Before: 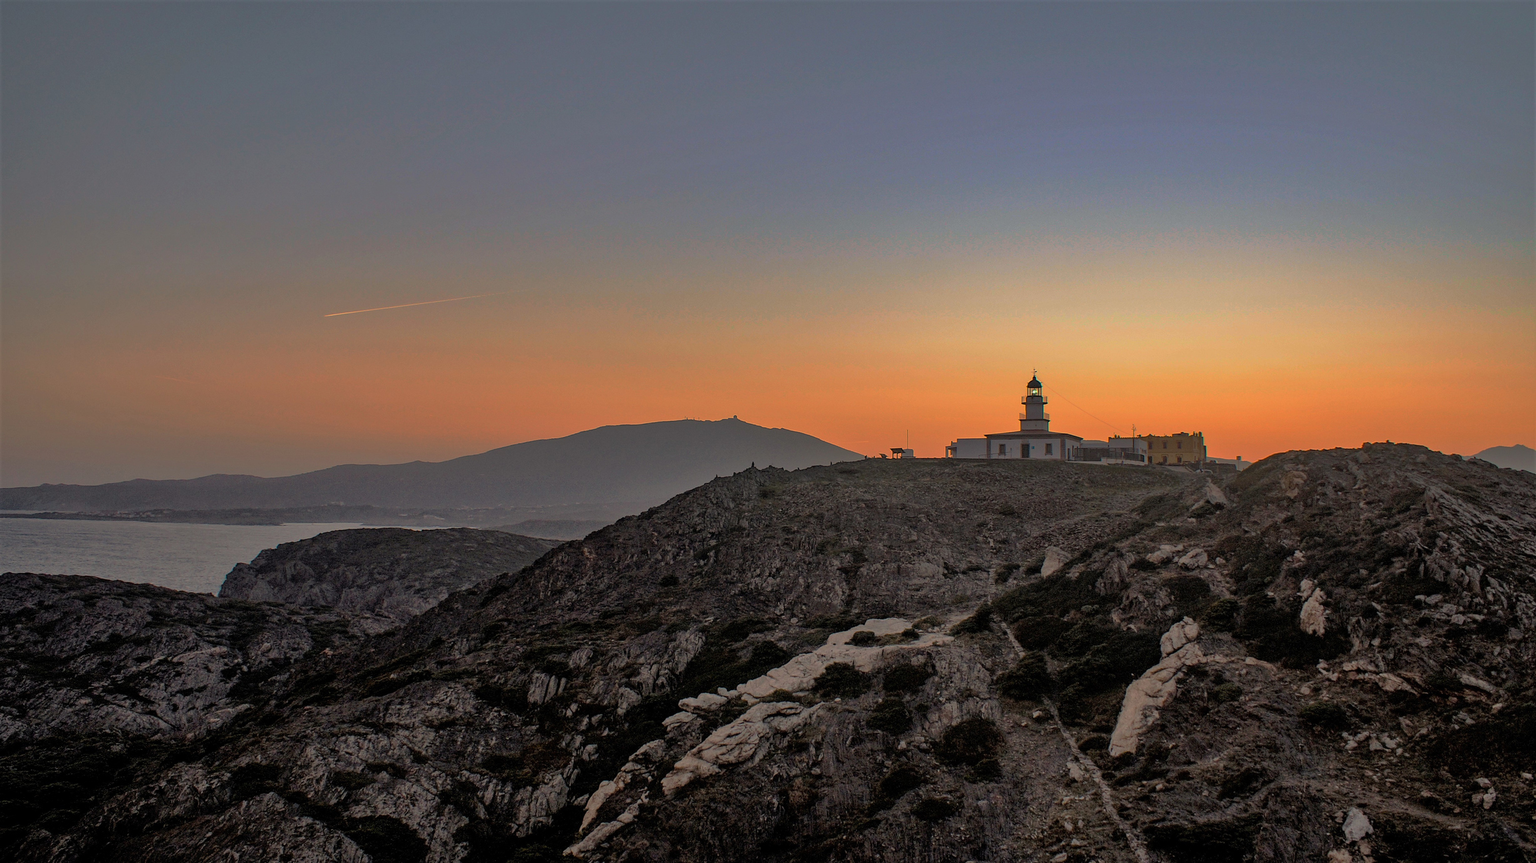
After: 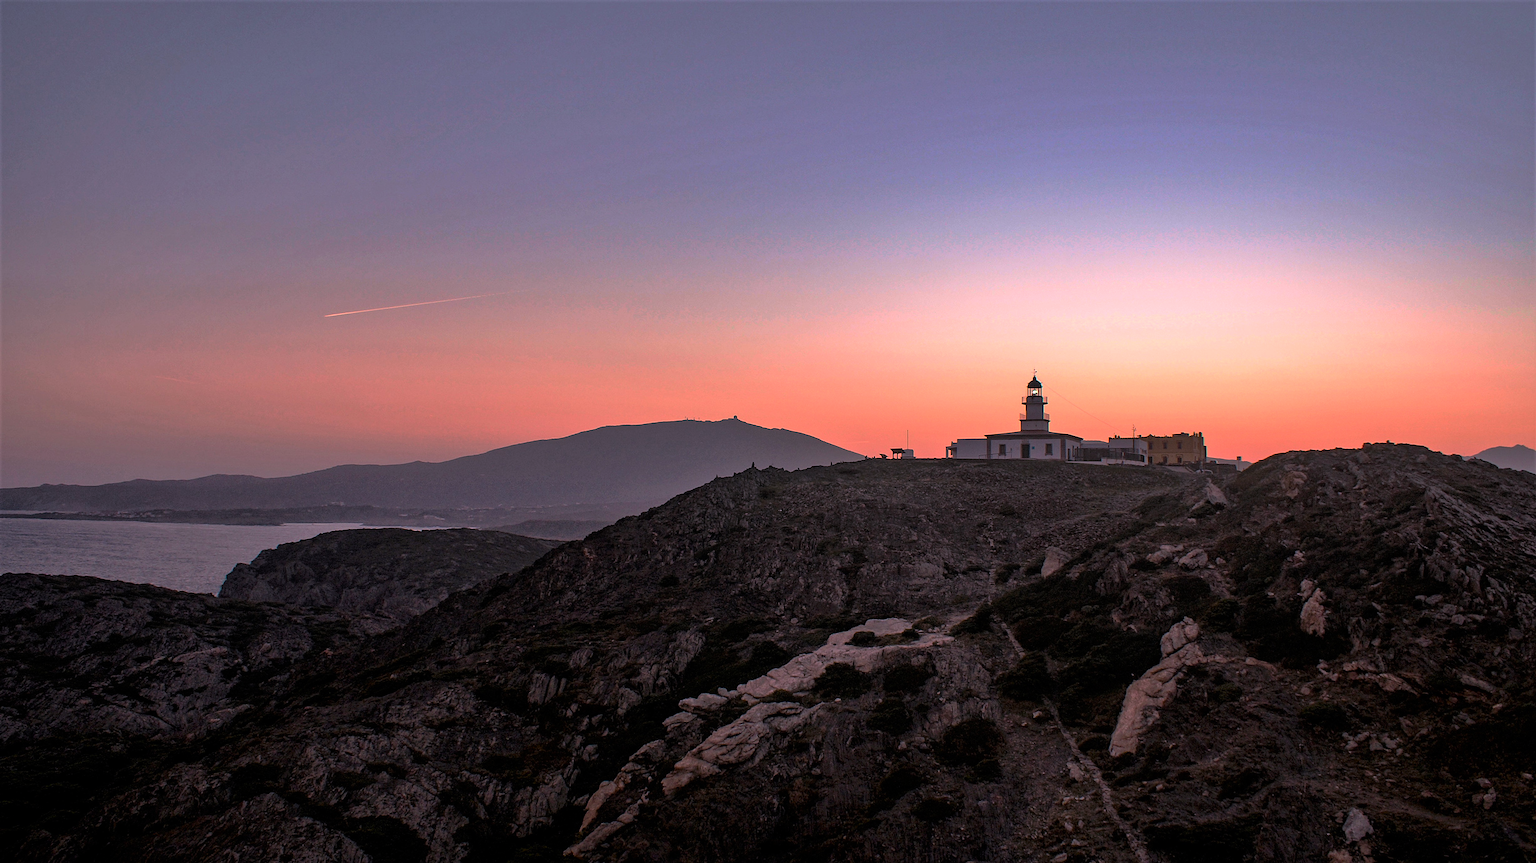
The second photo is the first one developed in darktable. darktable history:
shadows and highlights: shadows -40.15, highlights 62.88, soften with gaussian
tone equalizer: -8 EV -0.75 EV, -7 EV -0.7 EV, -6 EV -0.6 EV, -5 EV -0.4 EV, -3 EV 0.4 EV, -2 EV 0.6 EV, -1 EV 0.7 EV, +0 EV 0.75 EV, edges refinement/feathering 500, mask exposure compensation -1.57 EV, preserve details no
color correction: highlights a* 15.46, highlights b* -20.56
